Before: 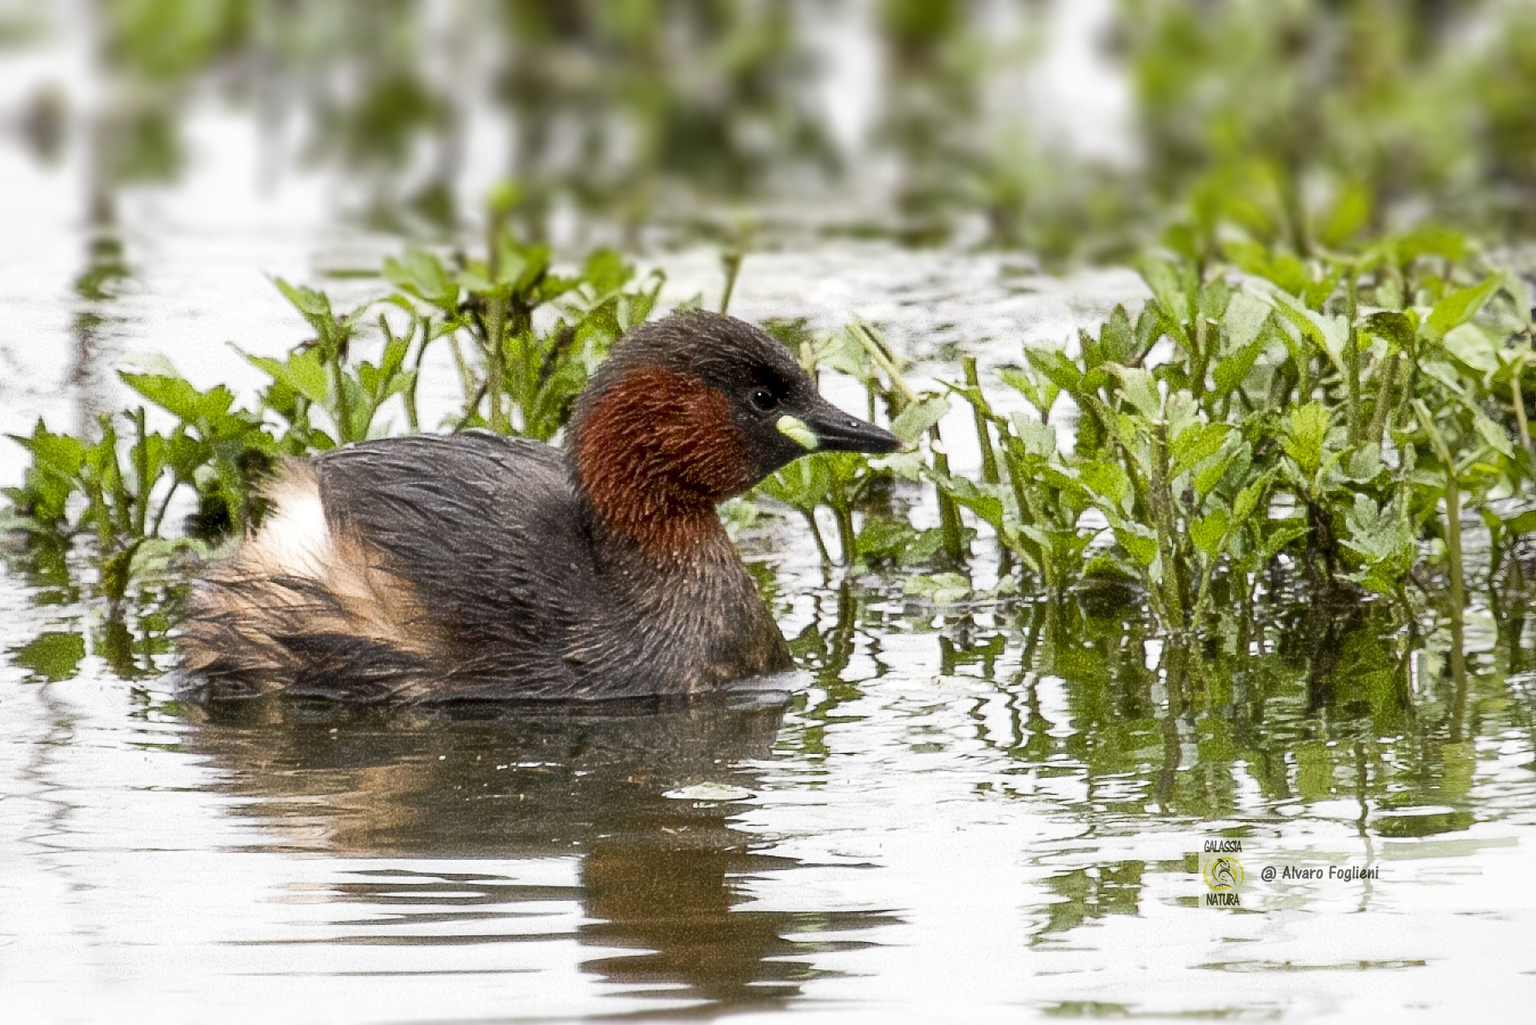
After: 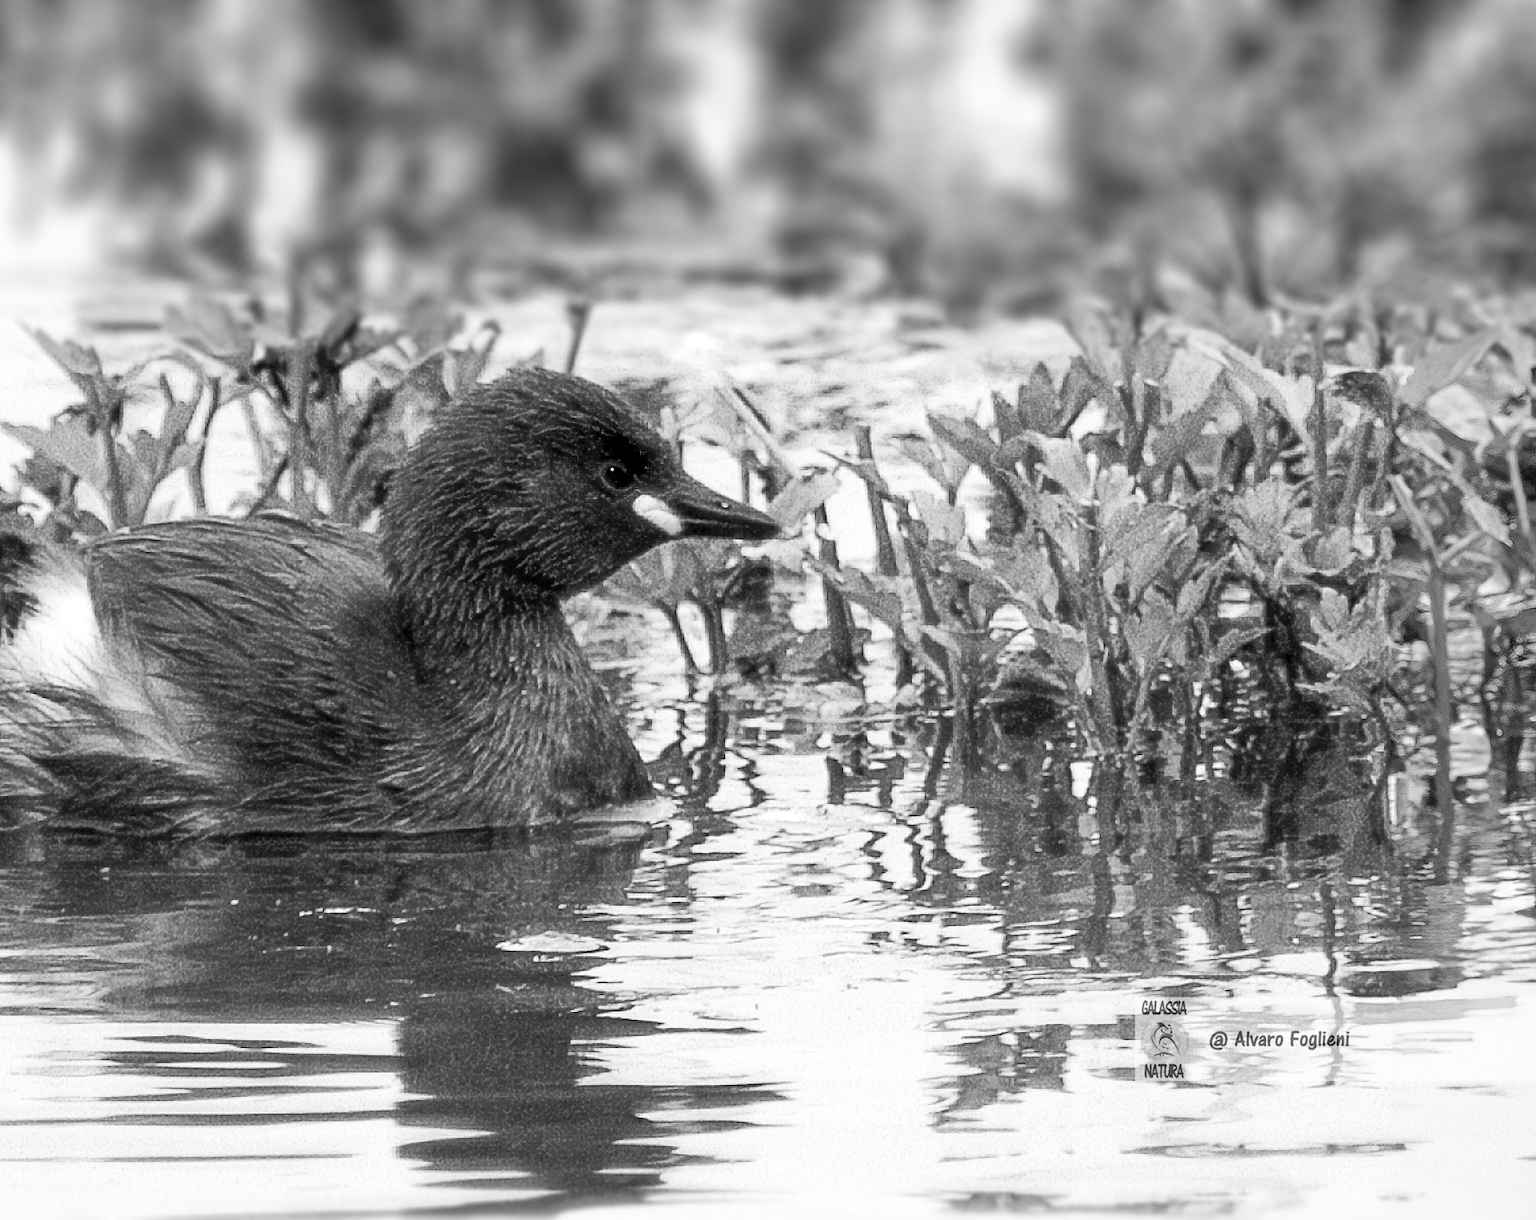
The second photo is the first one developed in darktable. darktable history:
crop: left 15.982%
color zones: curves: ch1 [(0, -0.014) (0.143, -0.013) (0.286, -0.013) (0.429, -0.016) (0.571, -0.019) (0.714, -0.015) (0.857, 0.002) (1, -0.014)]
